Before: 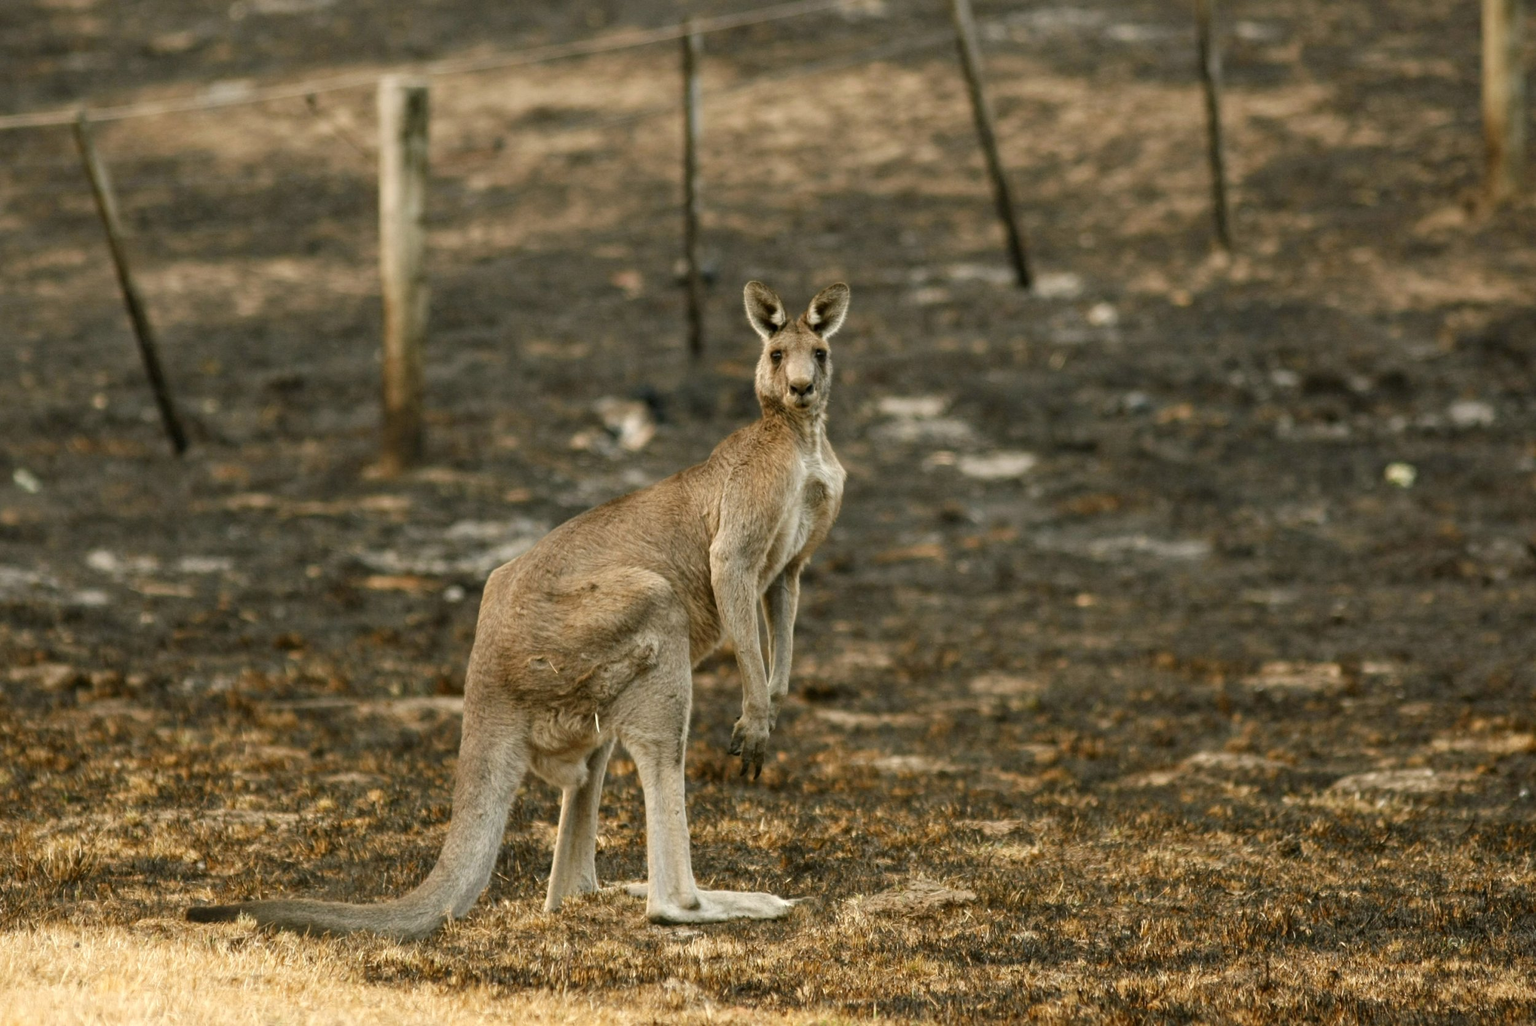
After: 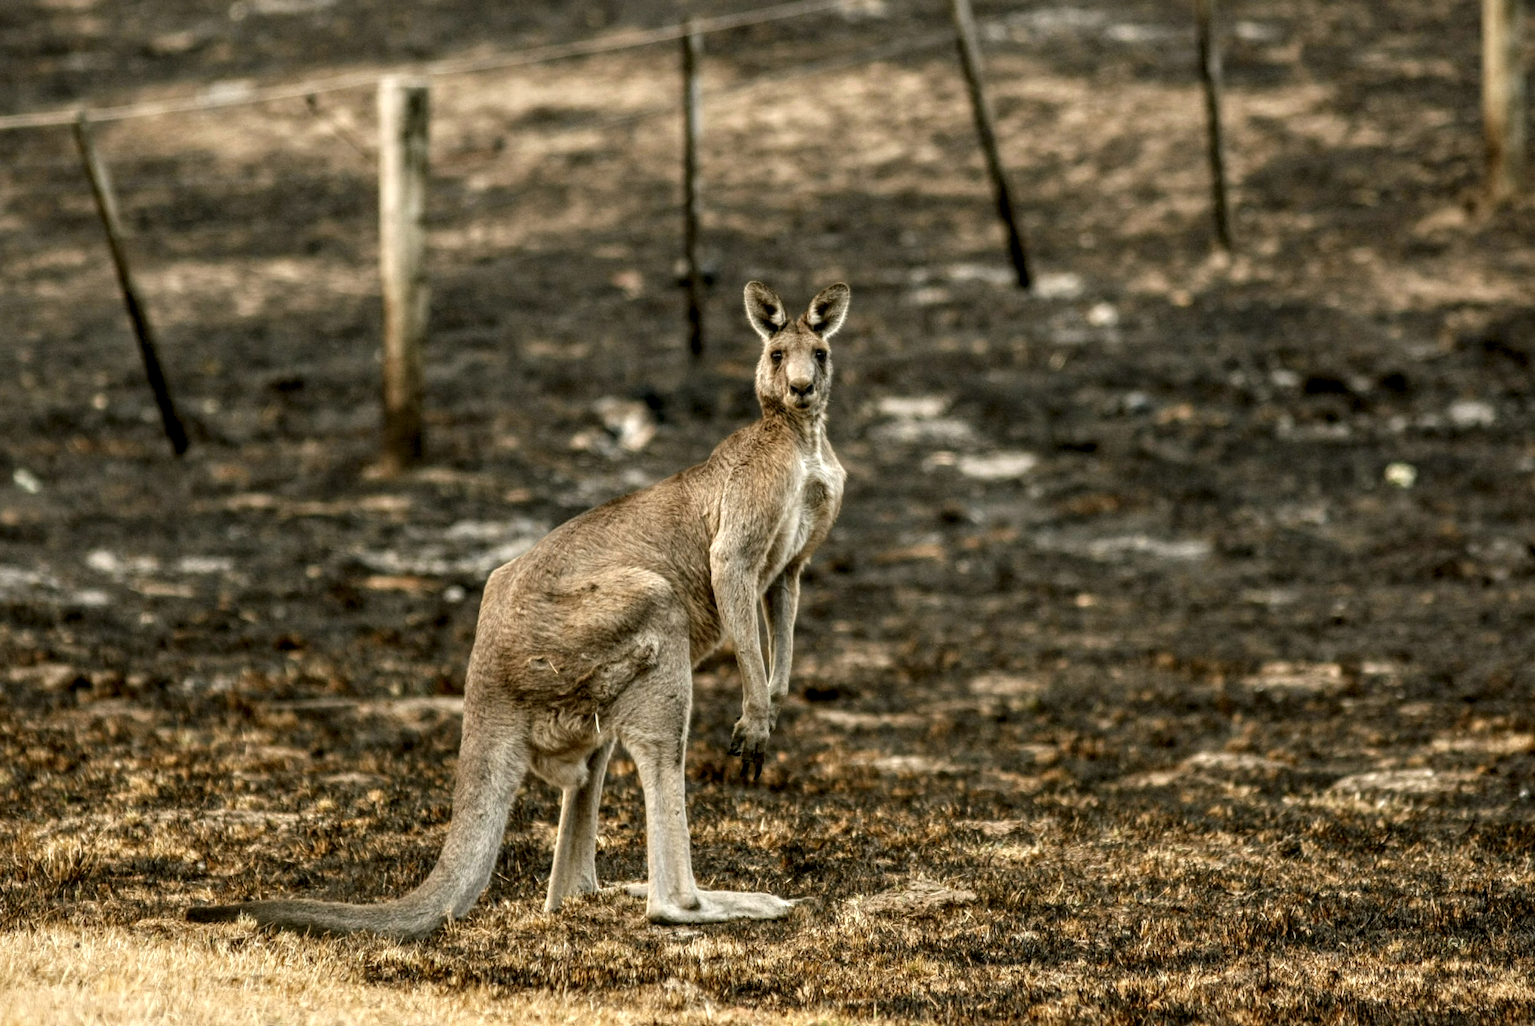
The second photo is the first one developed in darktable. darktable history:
exposure: exposure -0.185 EV, compensate highlight preservation false
local contrast: highlights 0%, shadows 5%, detail 182%
